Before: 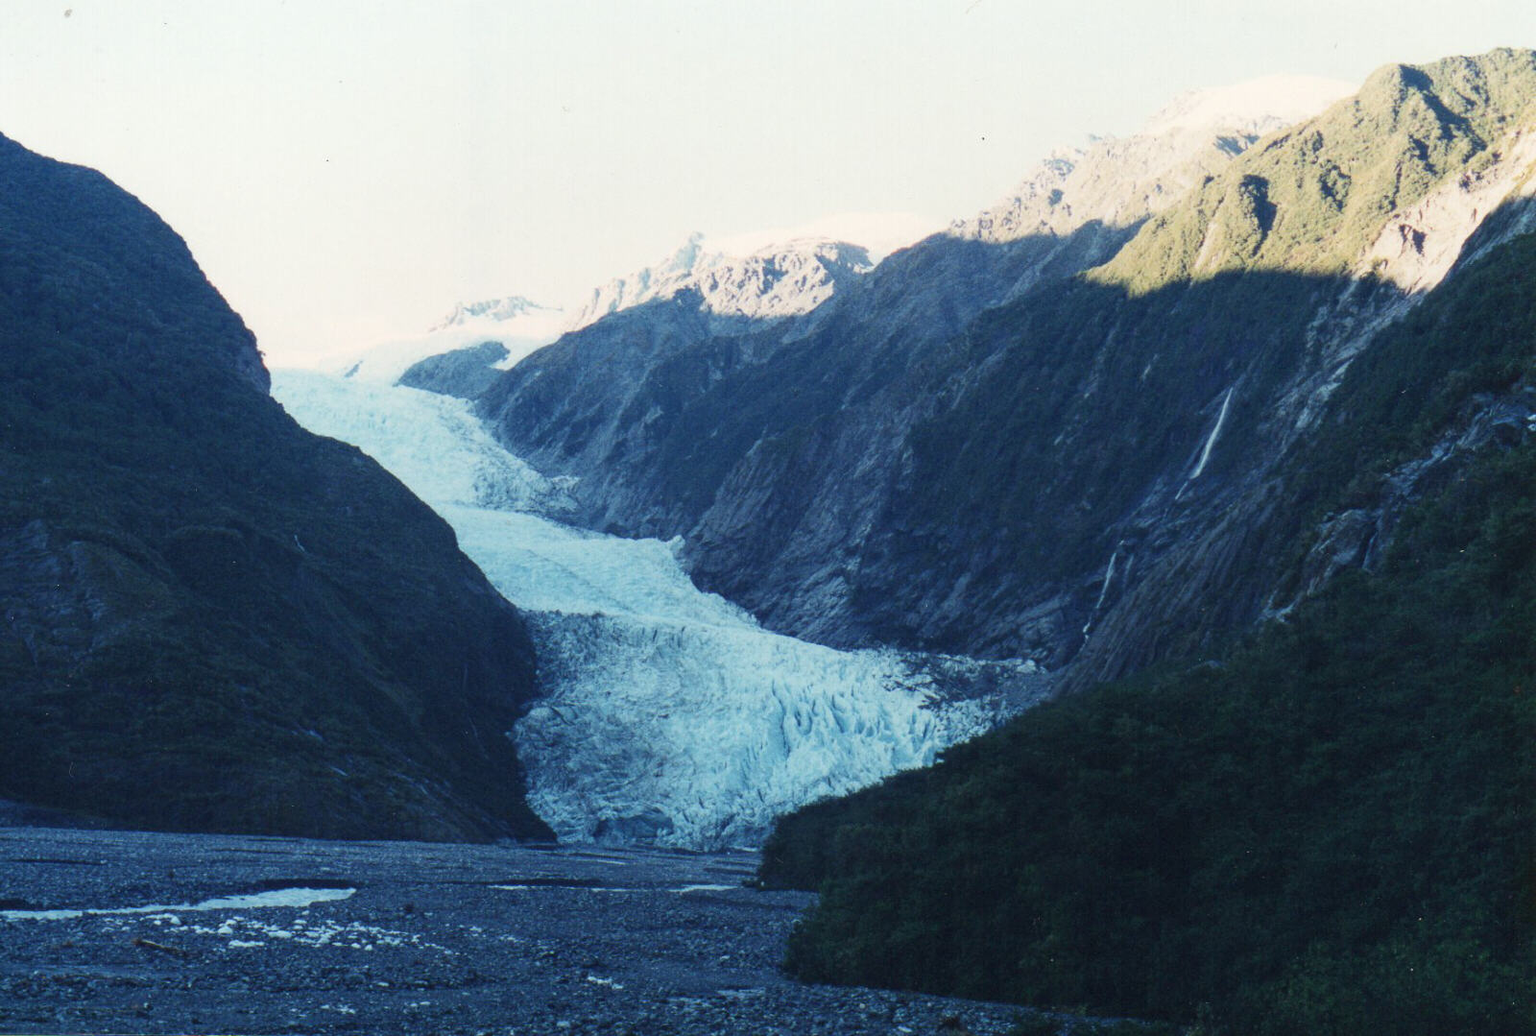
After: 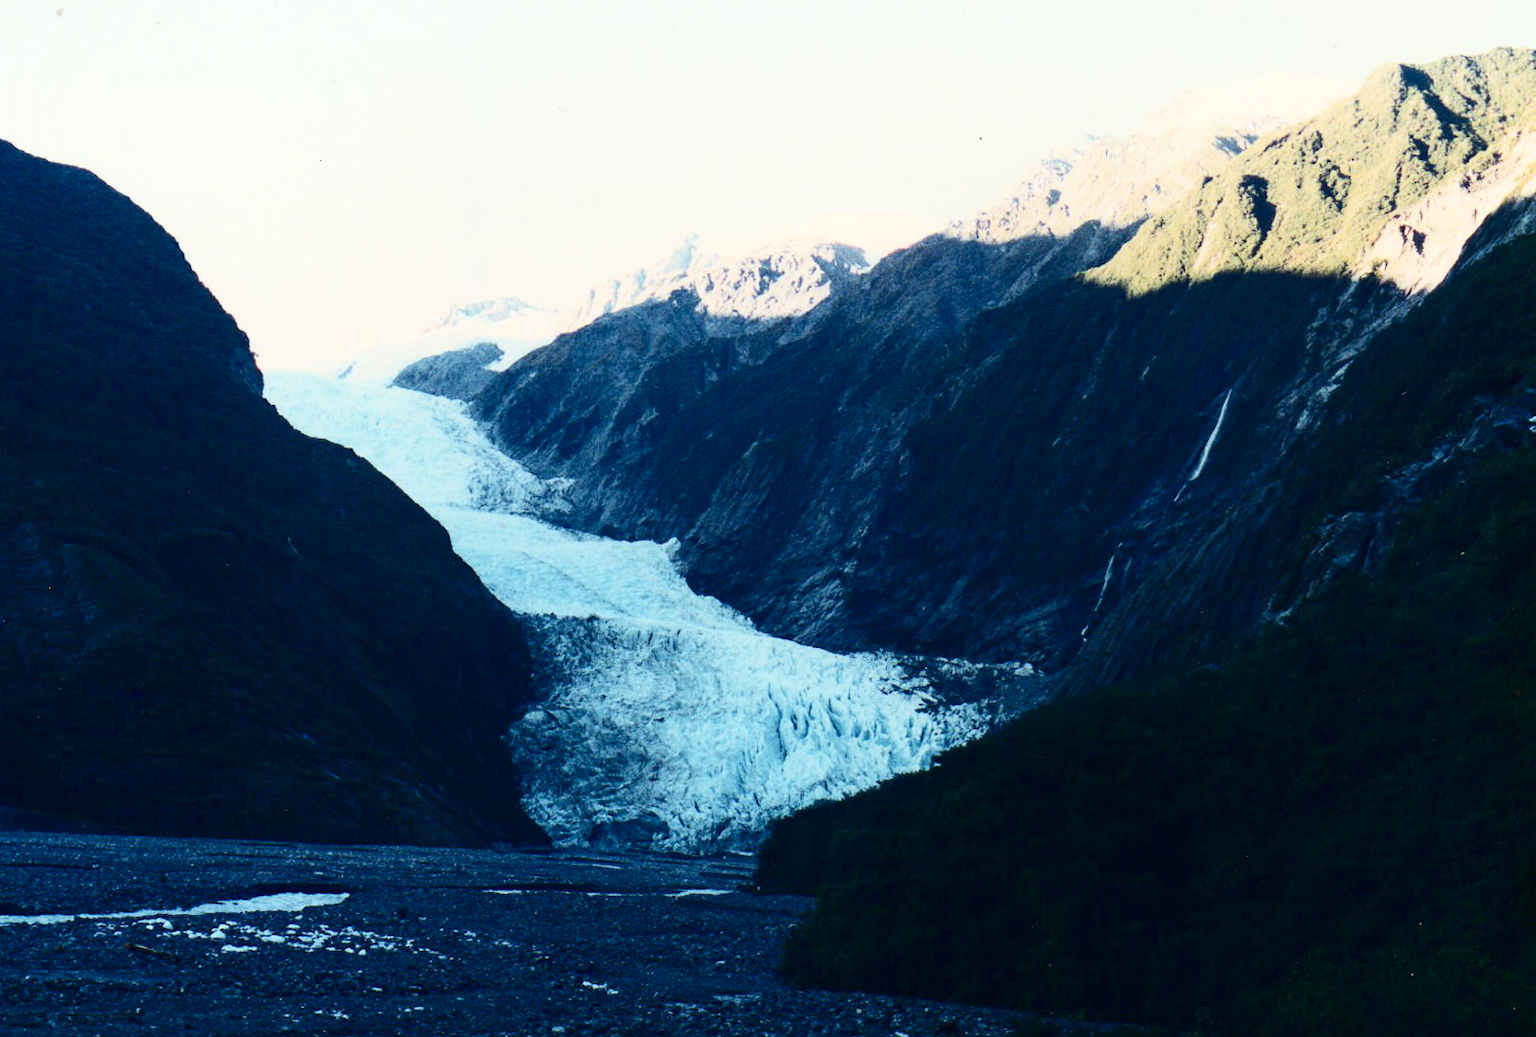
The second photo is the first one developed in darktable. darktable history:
crop and rotate: left 0.604%, top 0.156%, bottom 0.262%
contrast brightness saturation: contrast 0.326, brightness -0.068, saturation 0.17
